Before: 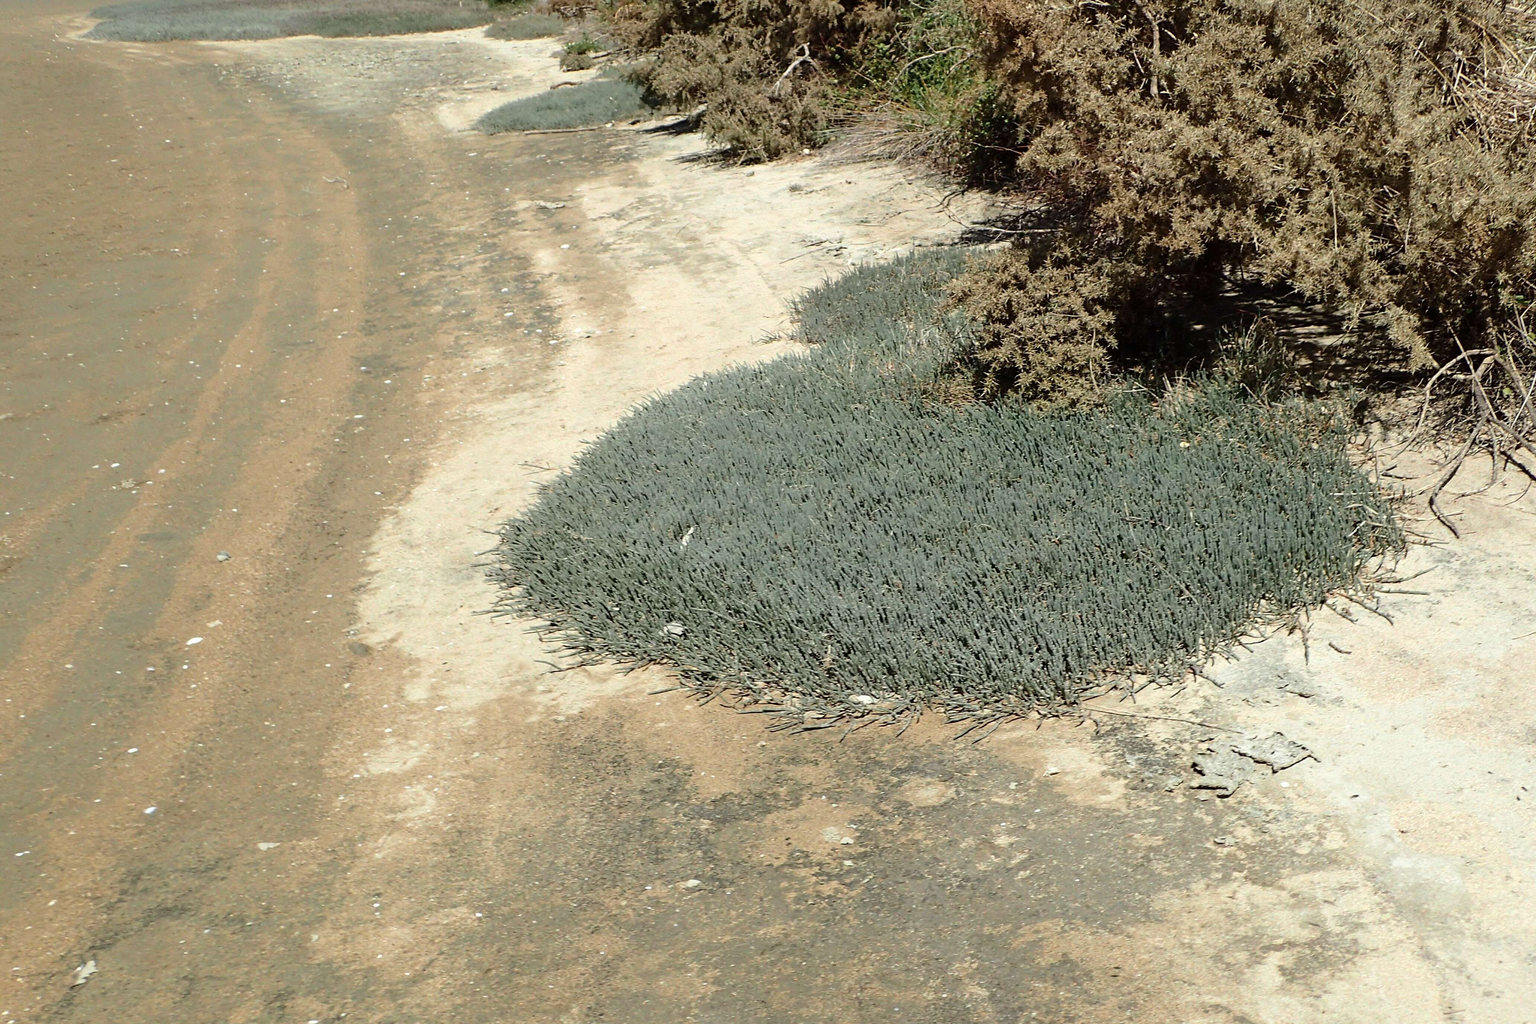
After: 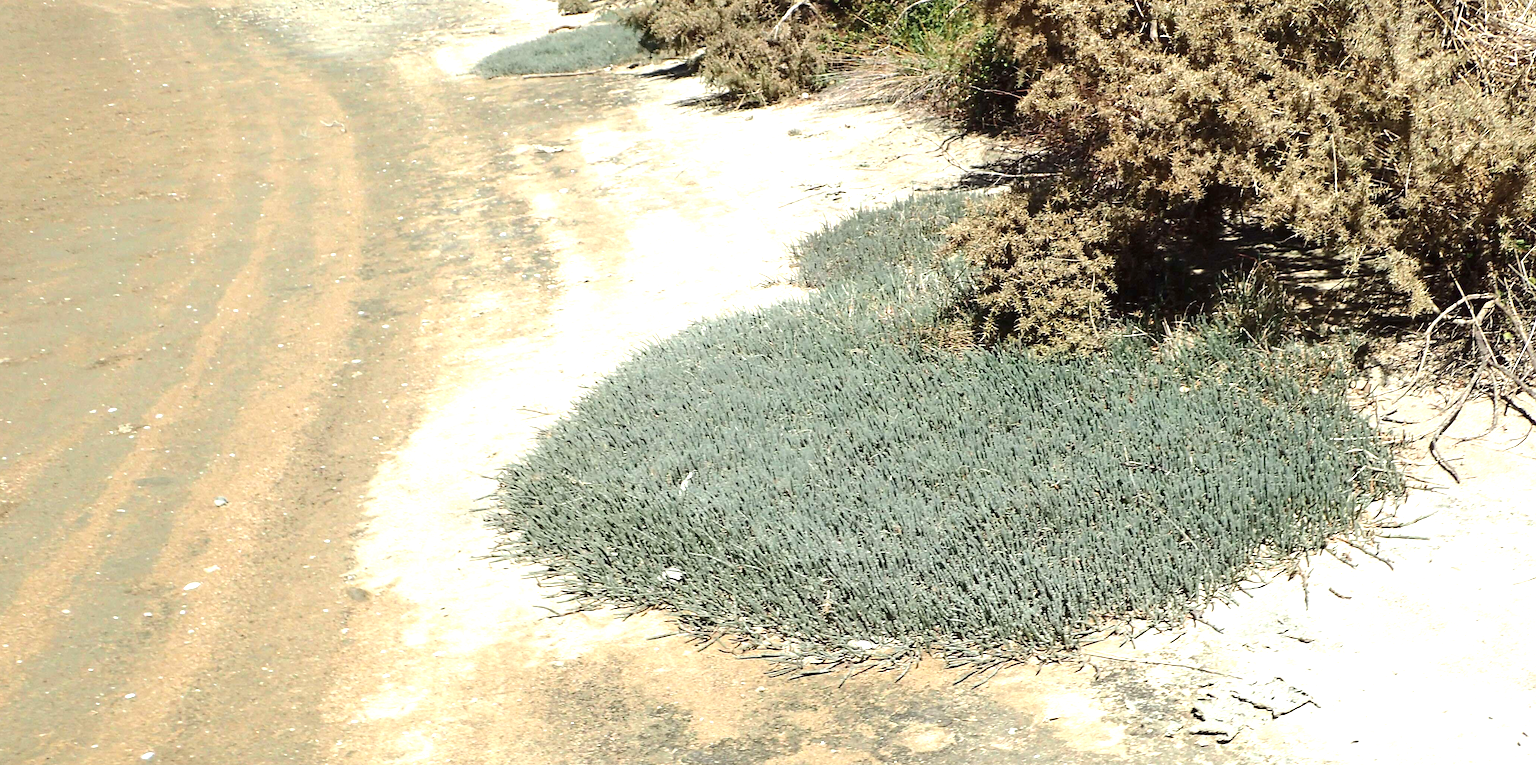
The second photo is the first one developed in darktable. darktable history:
crop: left 0.229%, top 5.553%, bottom 19.863%
exposure: black level correction -0.001, exposure 0.908 EV, compensate highlight preservation false
